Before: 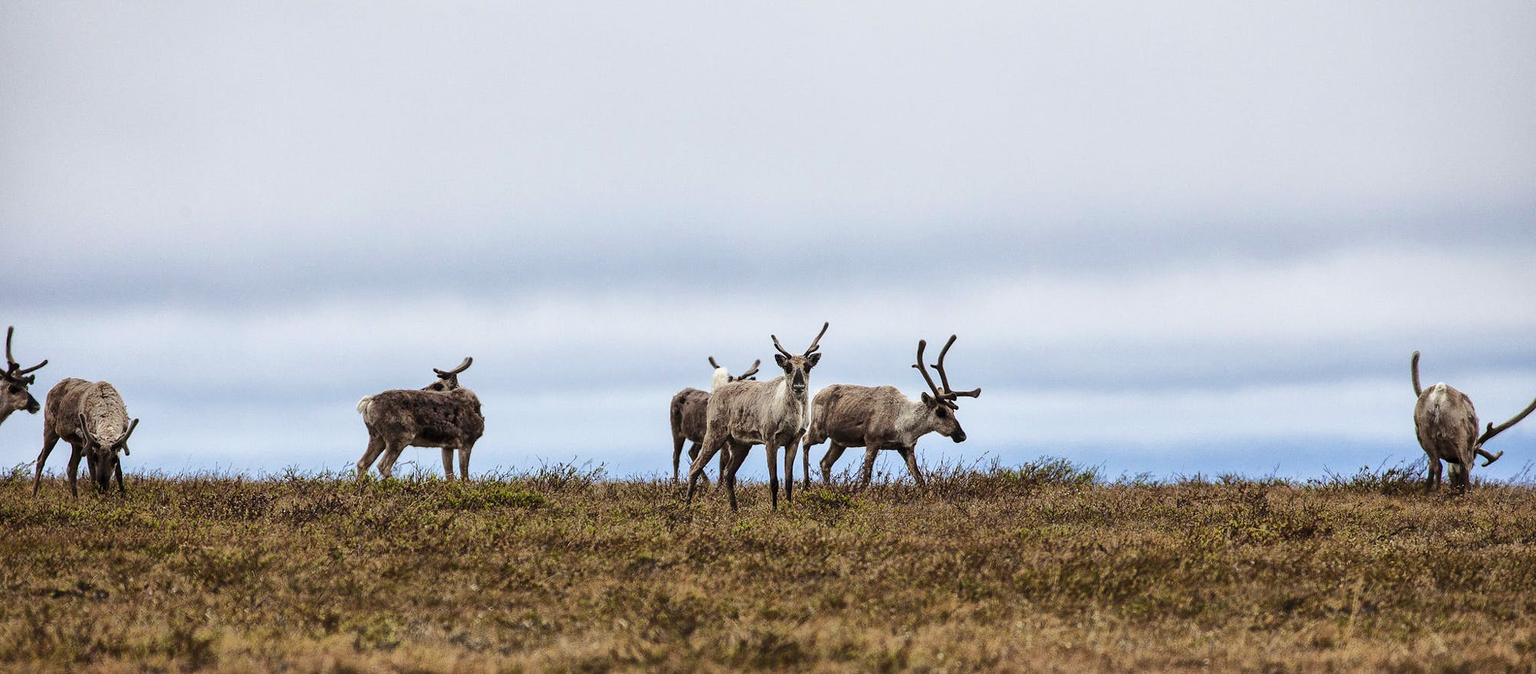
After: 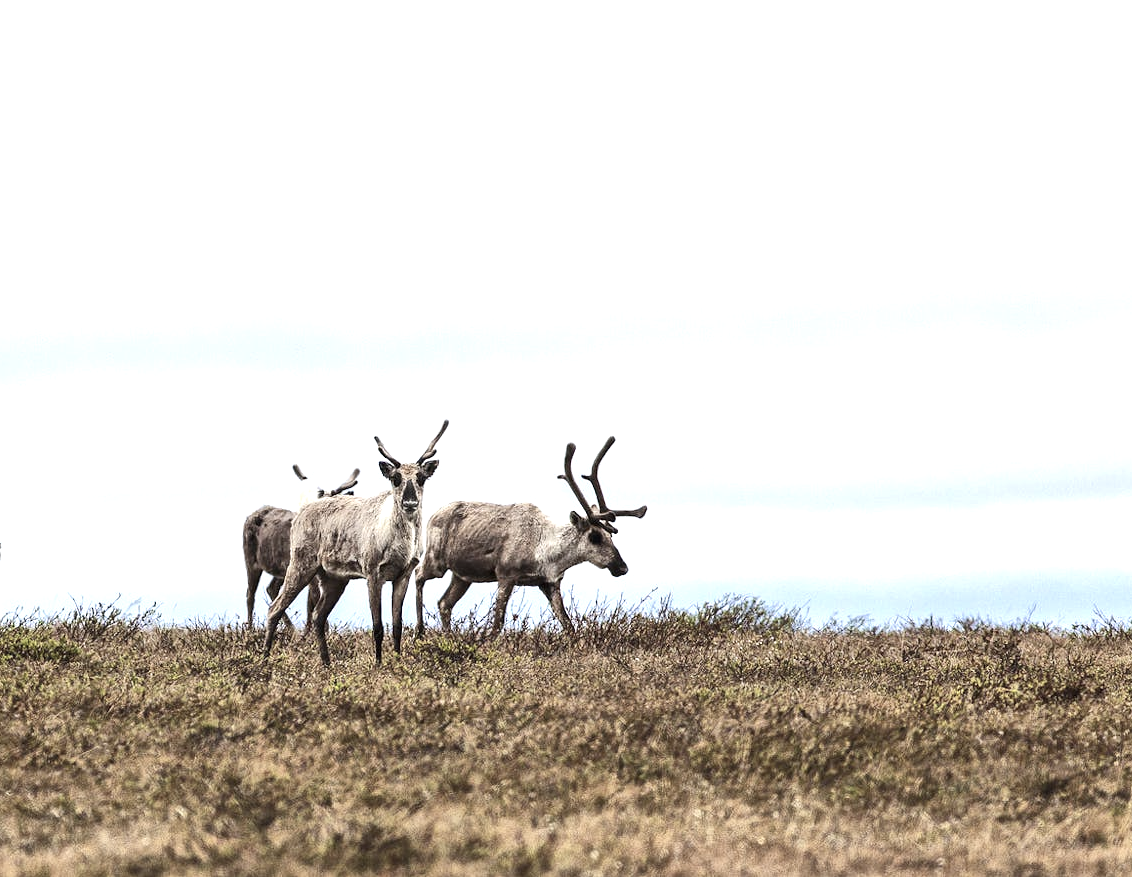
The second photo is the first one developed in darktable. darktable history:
contrast brightness saturation: contrast 0.098, saturation -0.367
crop: left 31.515%, top 0.004%, right 11.845%
exposure: black level correction 0, exposure 0.893 EV, compensate highlight preservation false
